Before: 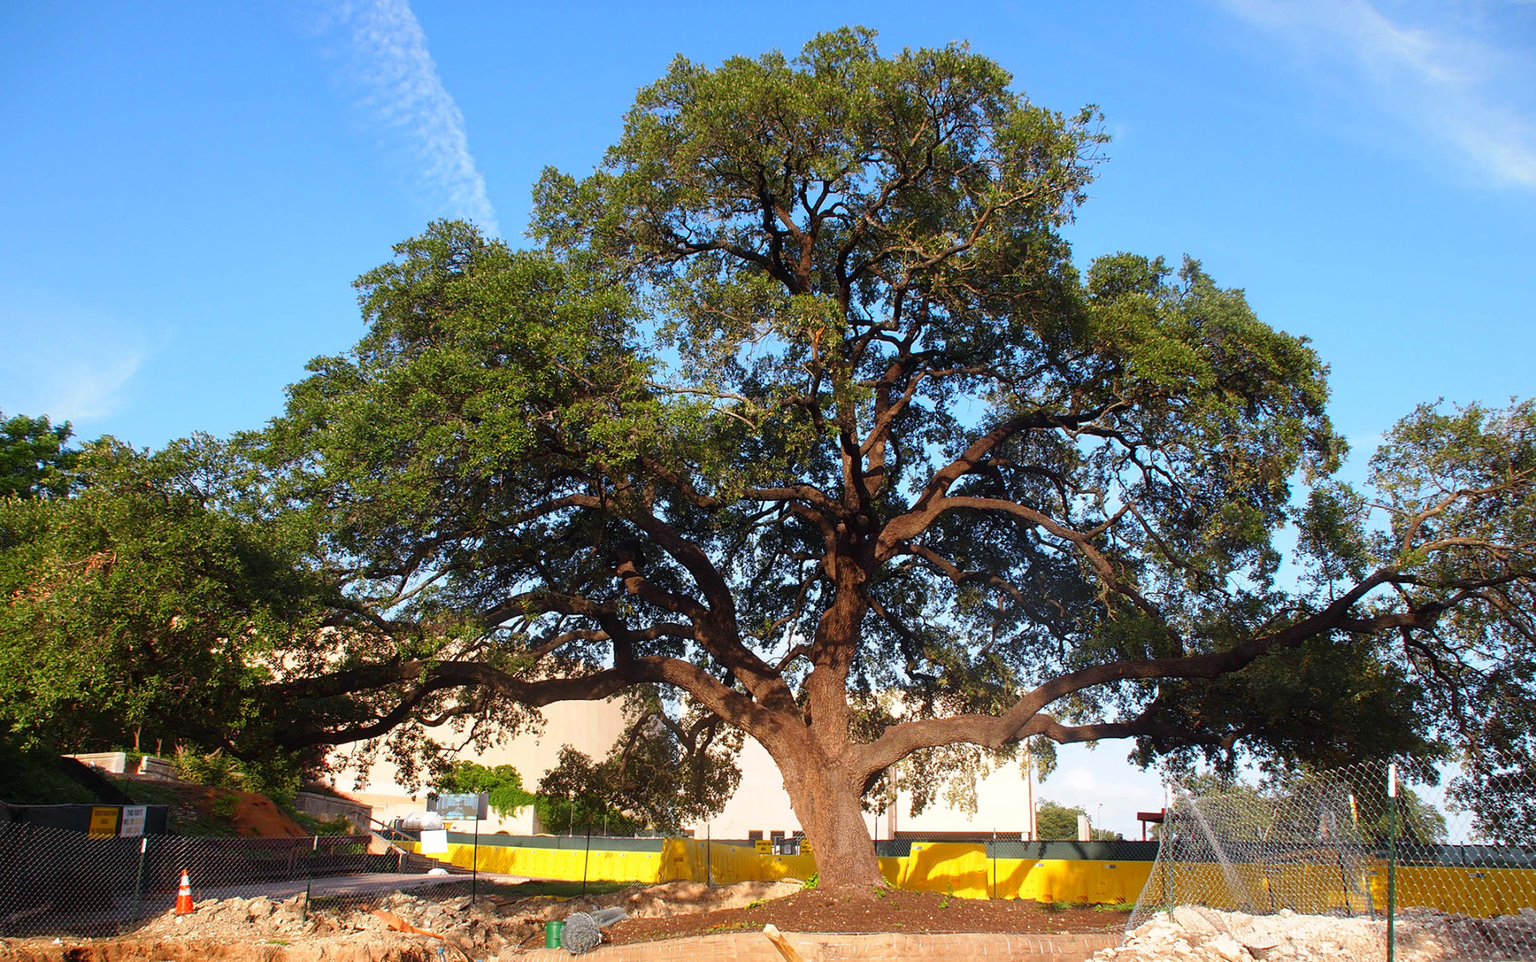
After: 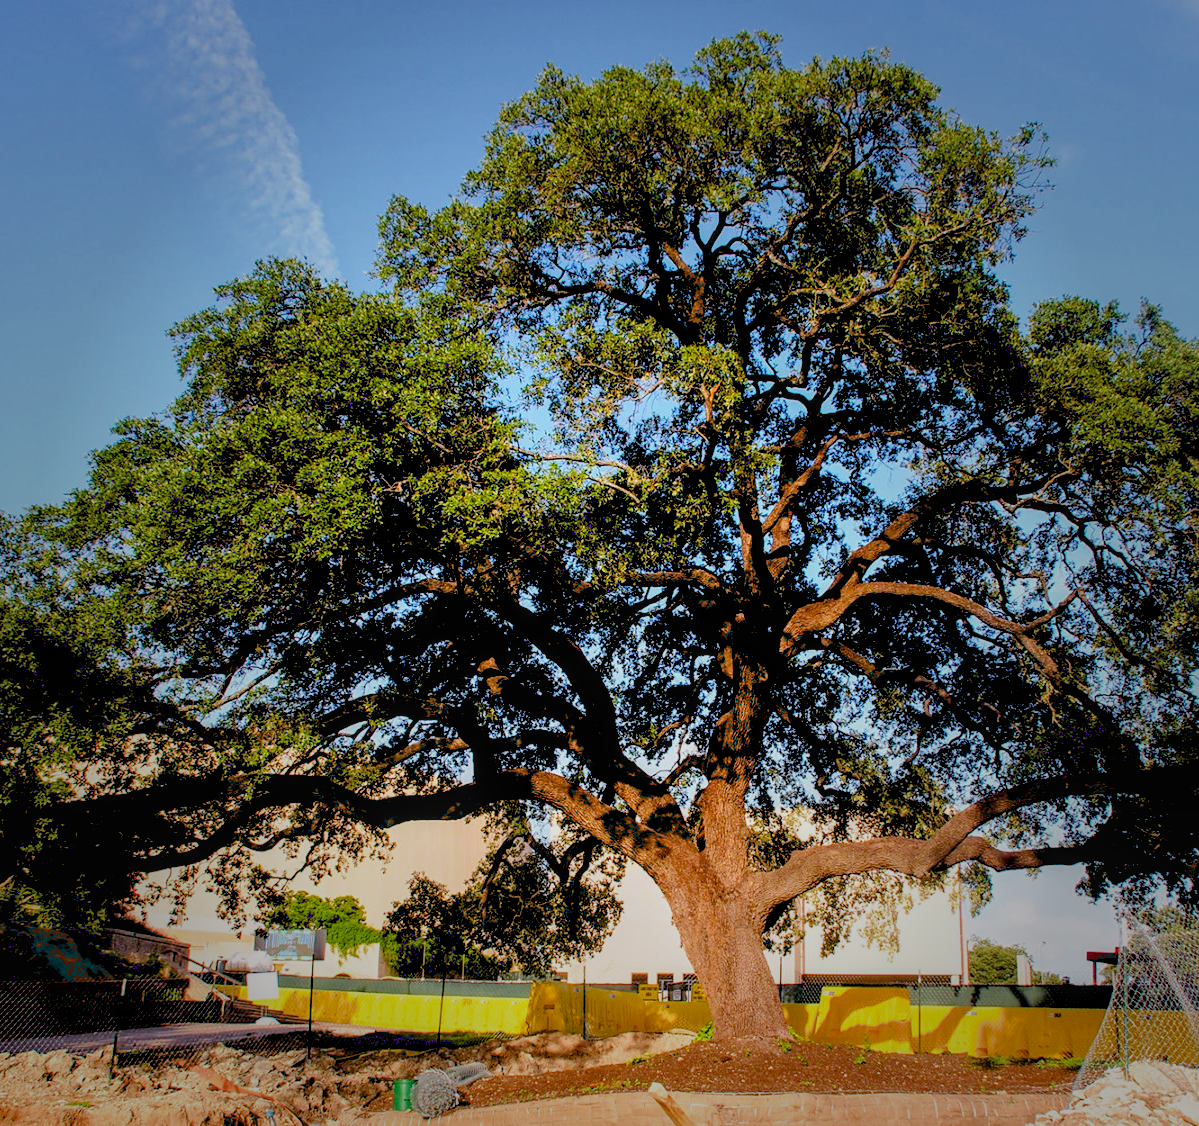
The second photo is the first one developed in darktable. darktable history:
filmic rgb: black relative exposure -7.65 EV, white relative exposure 4.56 EV, threshold 2.96 EV, hardness 3.61, contrast in shadows safe, enable highlight reconstruction true
velvia: on, module defaults
exposure: black level correction 0.035, exposure 0.901 EV, compensate highlight preservation false
crop and rotate: left 13.704%, right 19.635%
local contrast: on, module defaults
shadows and highlights: shadows 9.04, white point adjustment 0.865, highlights -39.63
vignetting: fall-off start 34.33%, fall-off radius 64.66%, saturation -0.03, width/height ratio 0.953
tone equalizer: on, module defaults
